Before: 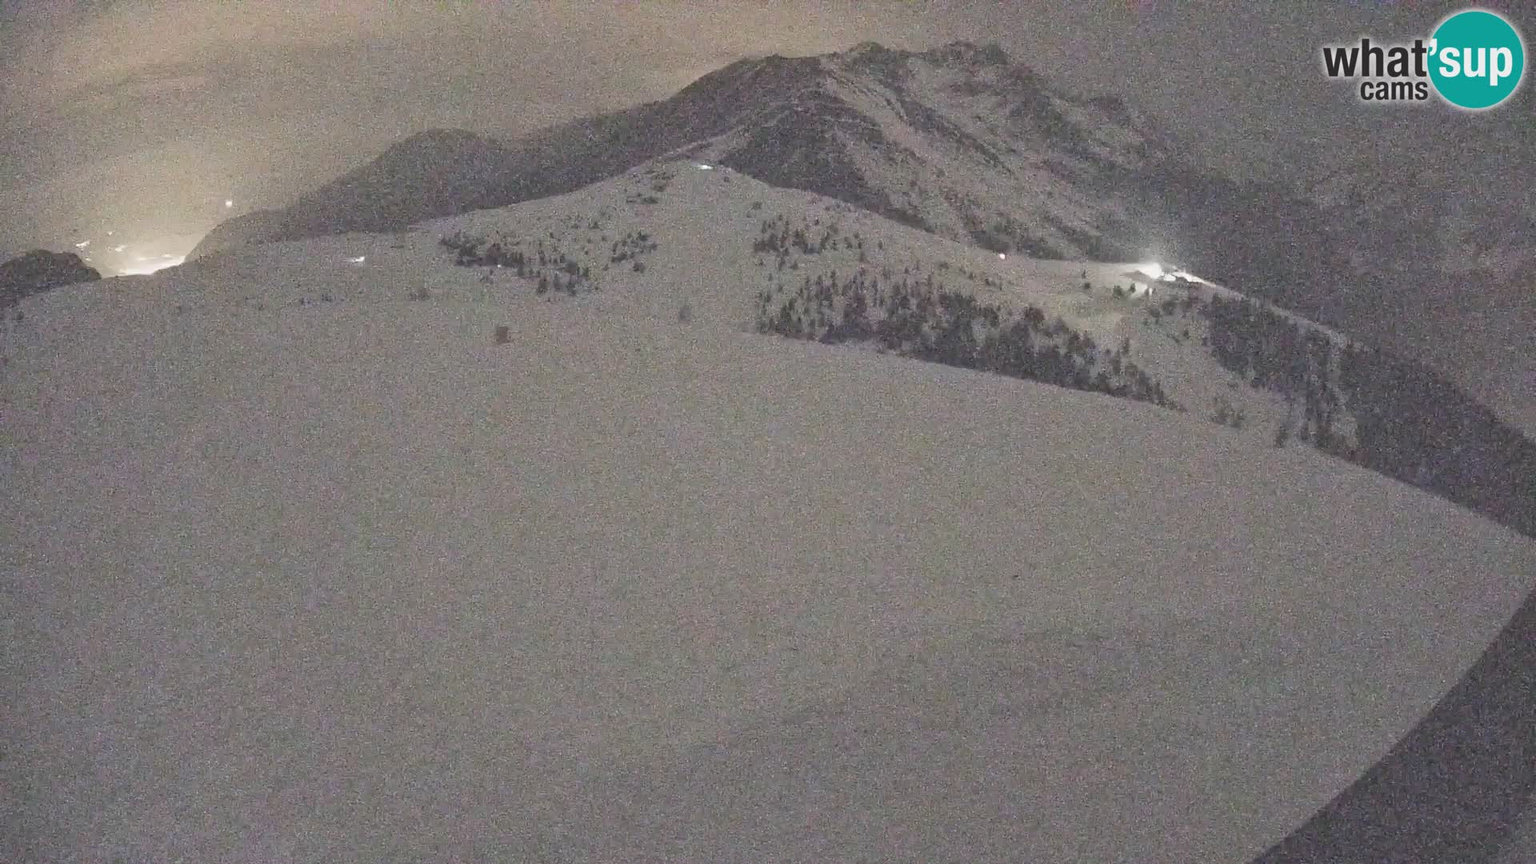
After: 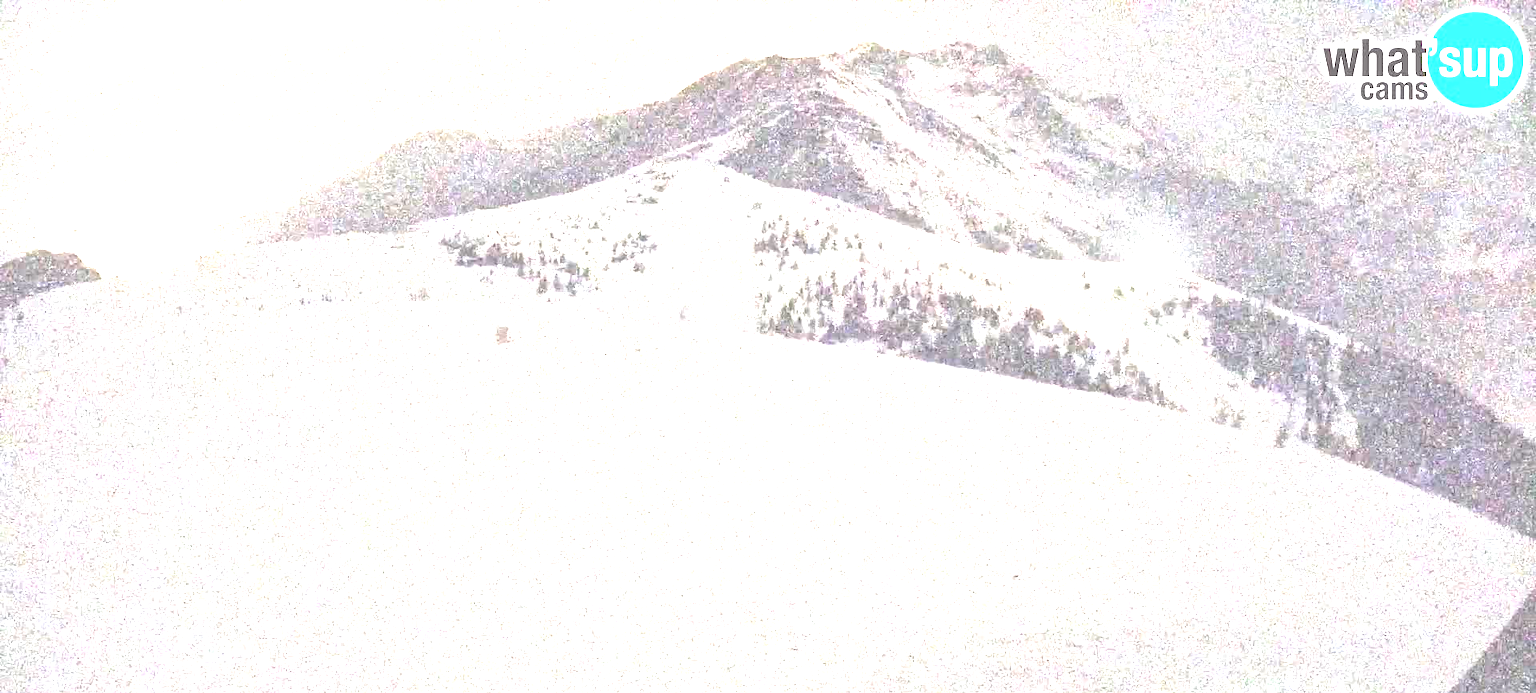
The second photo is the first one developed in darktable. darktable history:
crop: bottom 19.641%
exposure: black level correction 0.001, exposure 2.692 EV, compensate highlight preservation false
local contrast: on, module defaults
